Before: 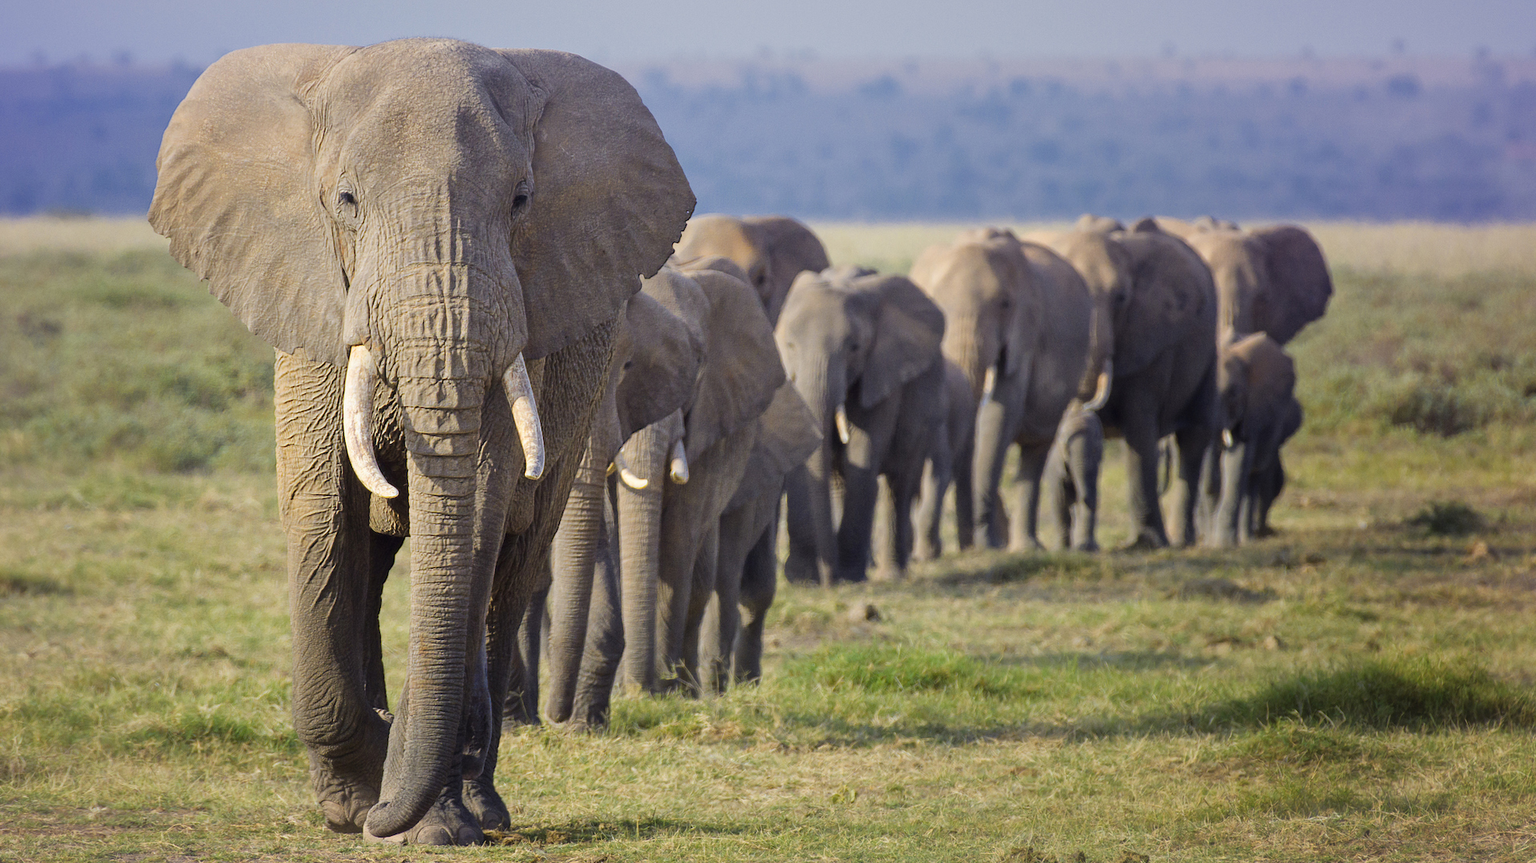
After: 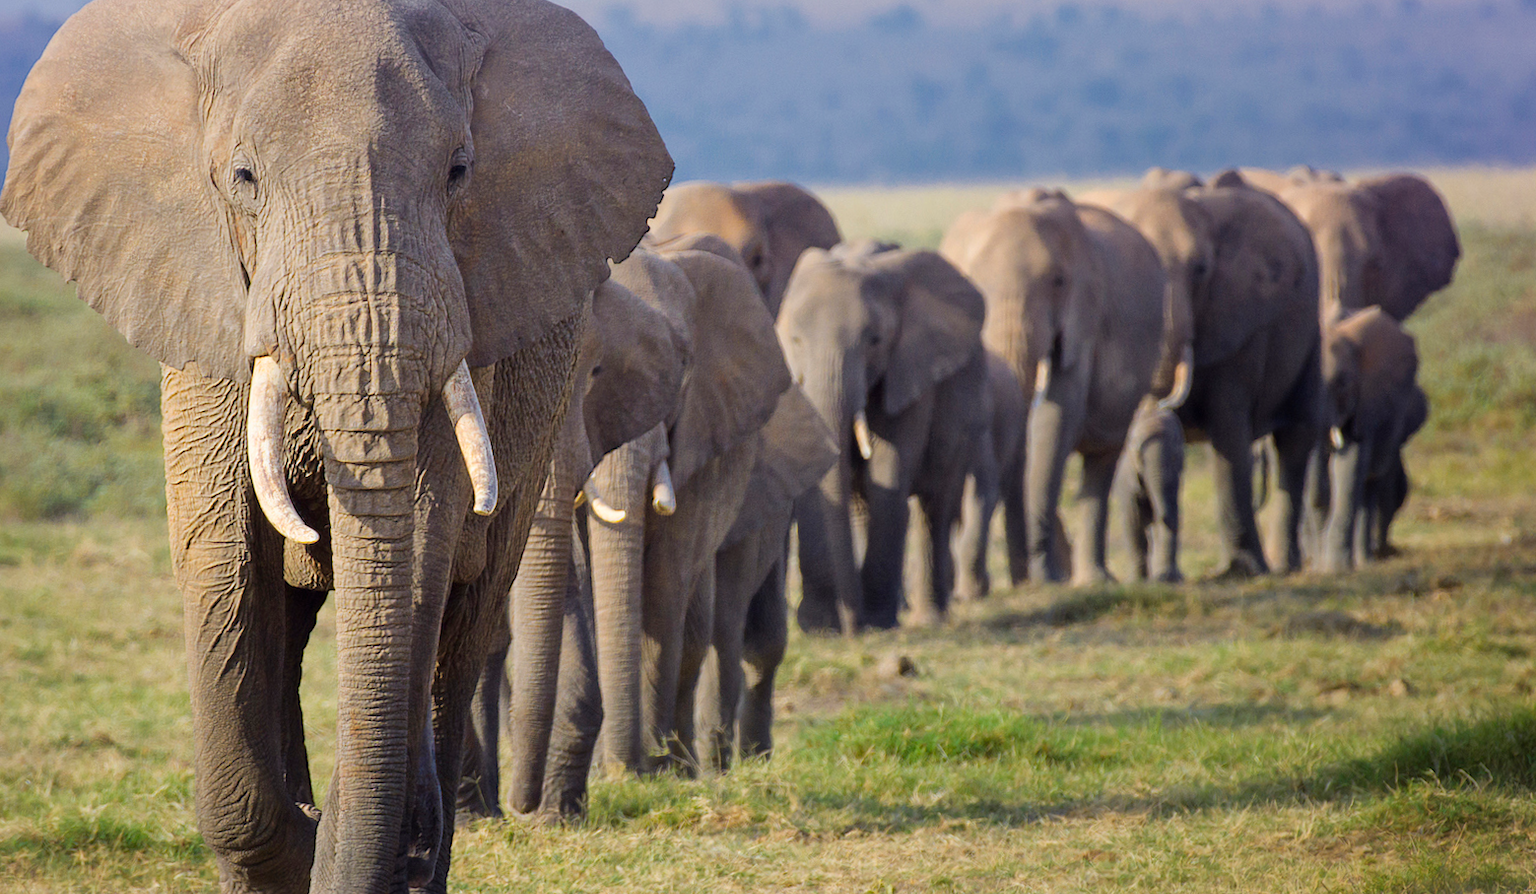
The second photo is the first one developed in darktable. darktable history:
crop and rotate: left 10.071%, top 10.071%, right 10.02%, bottom 10.02%
rotate and perspective: rotation -1.77°, lens shift (horizontal) 0.004, automatic cropping off
